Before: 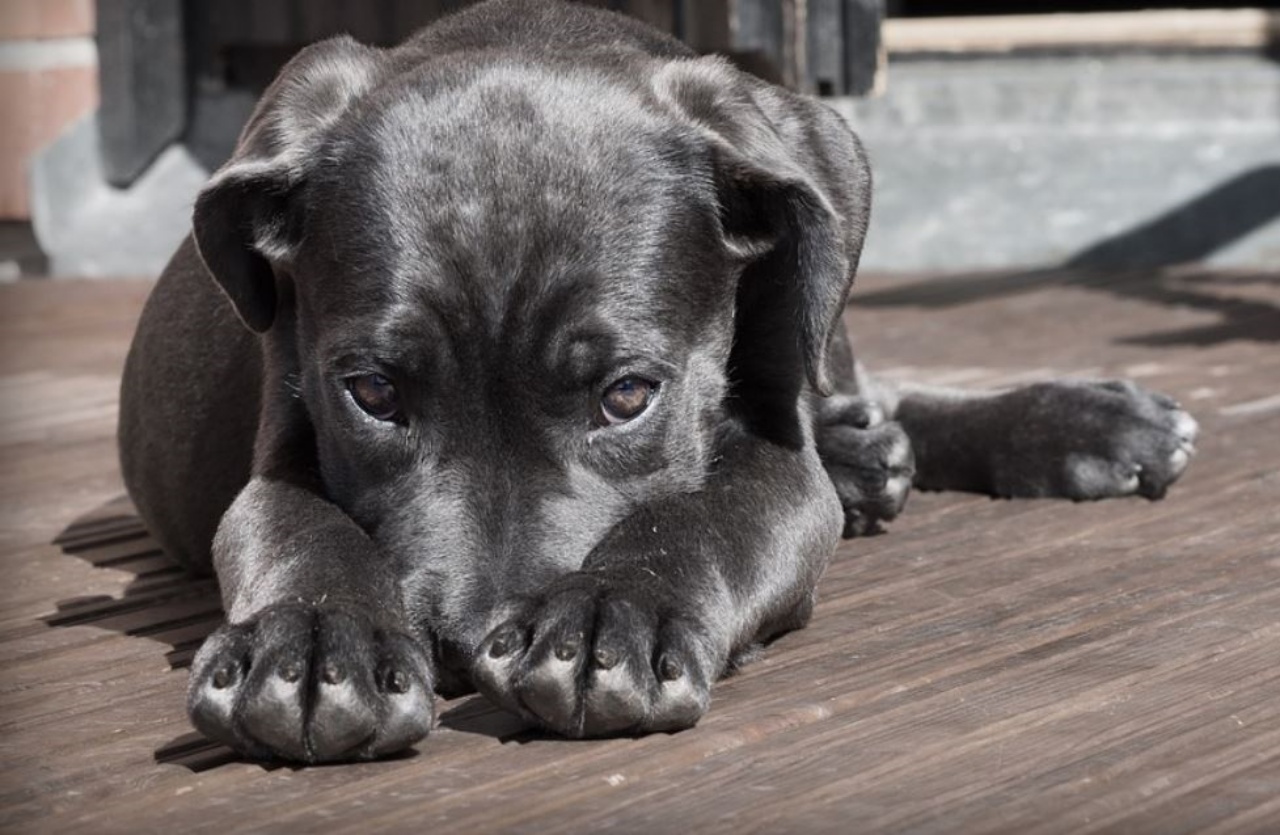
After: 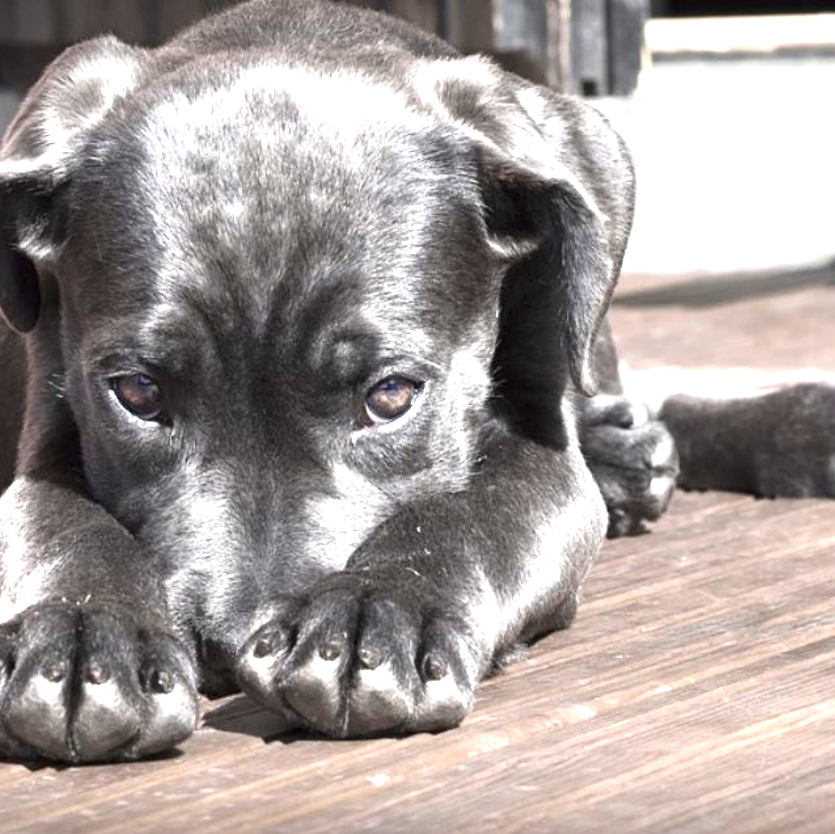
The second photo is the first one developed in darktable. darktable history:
crop and rotate: left 18.458%, right 16.3%
exposure: black level correction 0, exposure 1.454 EV, compensate highlight preservation false
